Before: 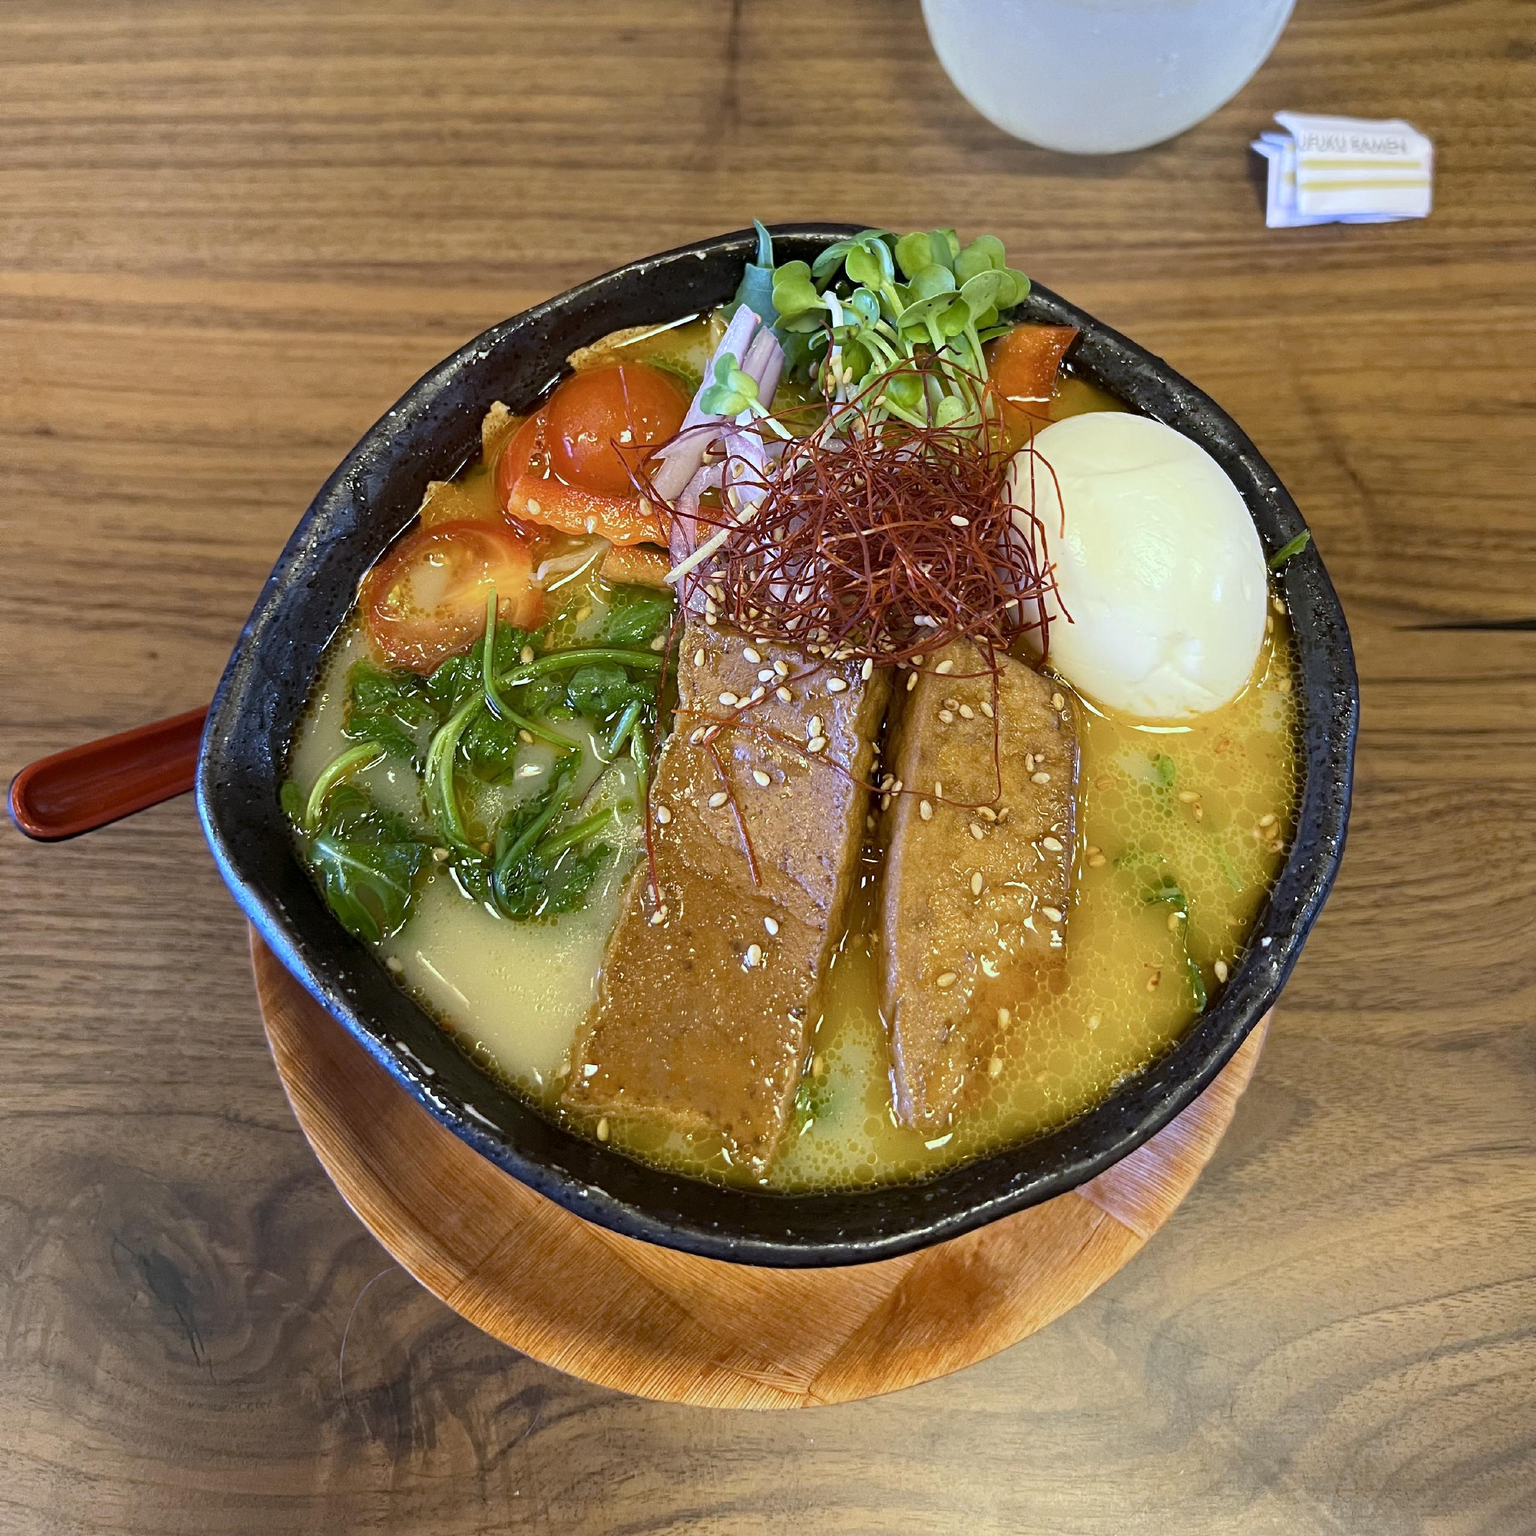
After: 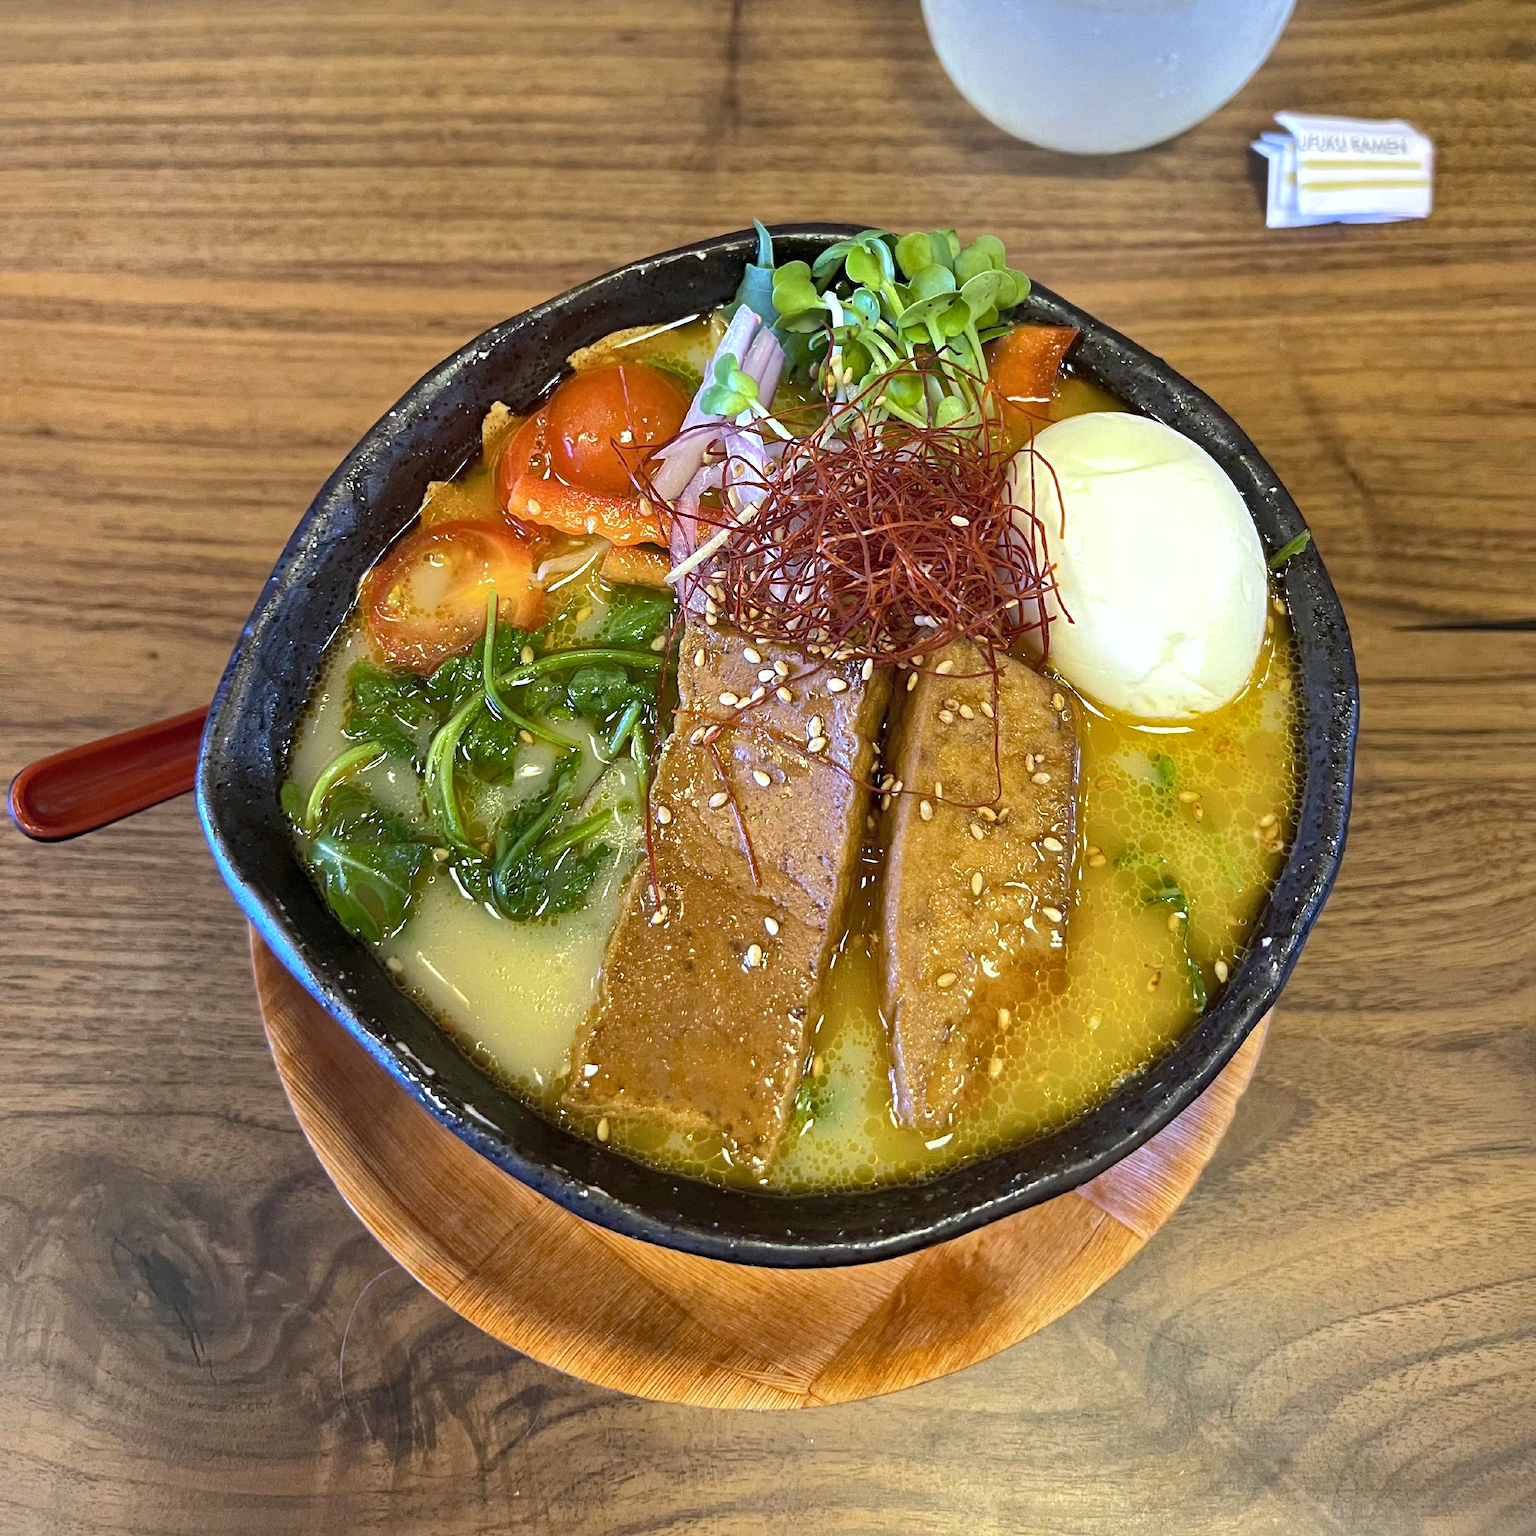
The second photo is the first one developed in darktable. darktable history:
tone equalizer: -8 EV -0.417 EV, -7 EV -0.389 EV, -6 EV -0.333 EV, -5 EV -0.222 EV, -3 EV 0.222 EV, -2 EV 0.333 EV, -1 EV 0.389 EV, +0 EV 0.417 EV, edges refinement/feathering 500, mask exposure compensation -1.57 EV, preserve details no
contrast brightness saturation: contrast 0.1, brightness 0.03, saturation 0.09
shadows and highlights: shadows 60, highlights -60
